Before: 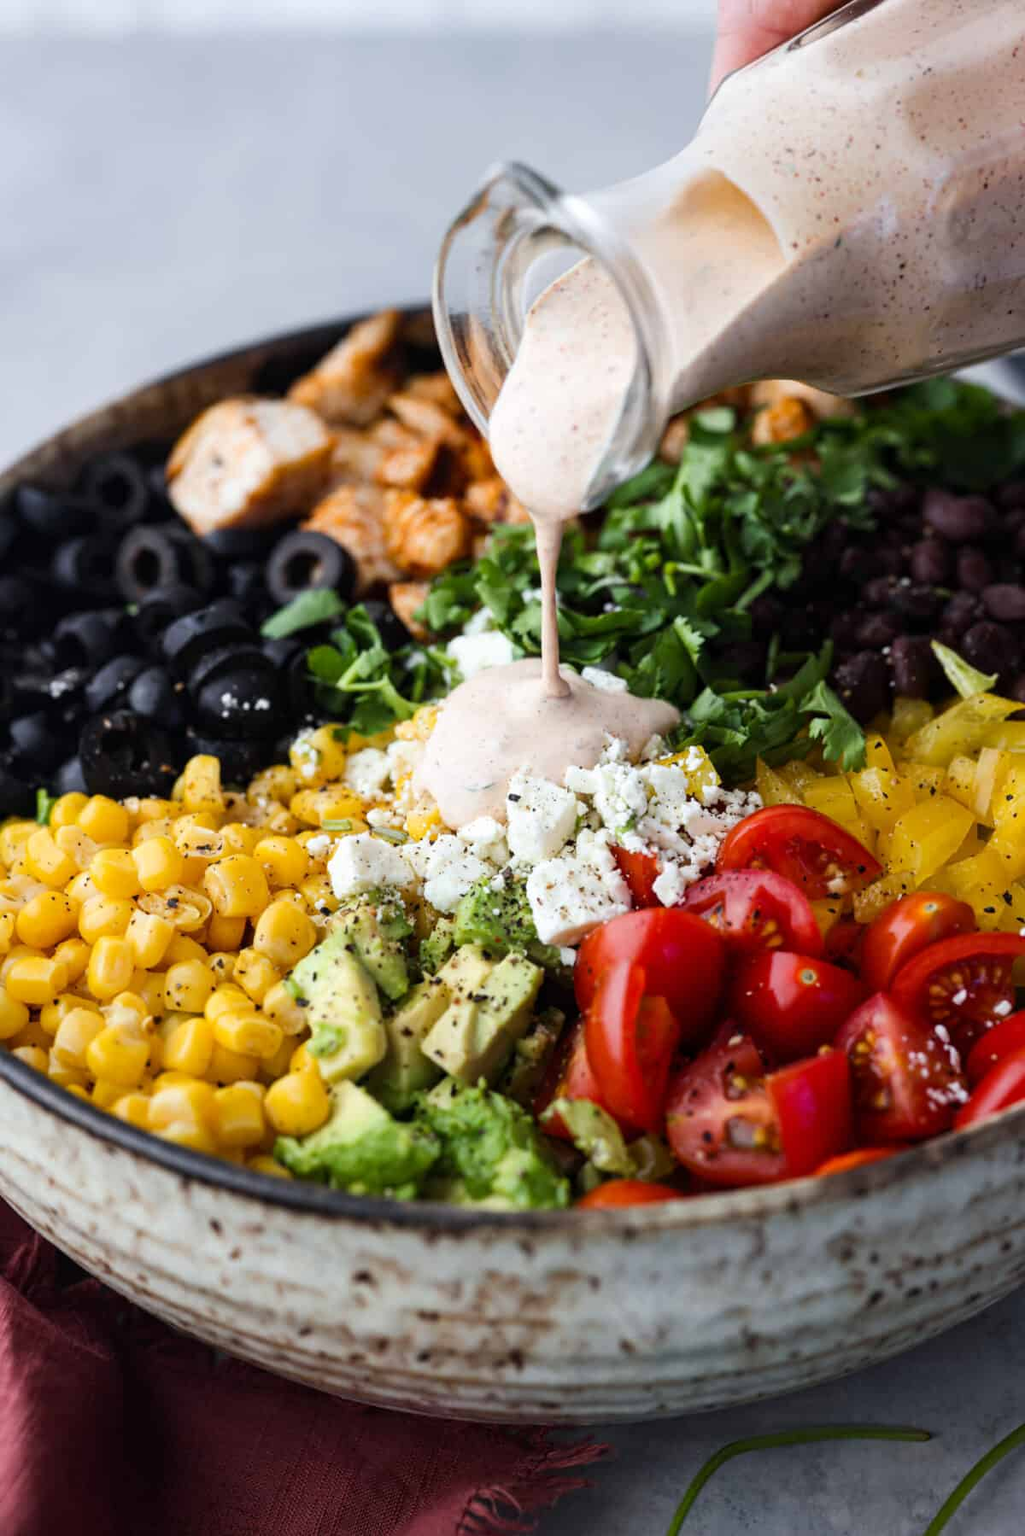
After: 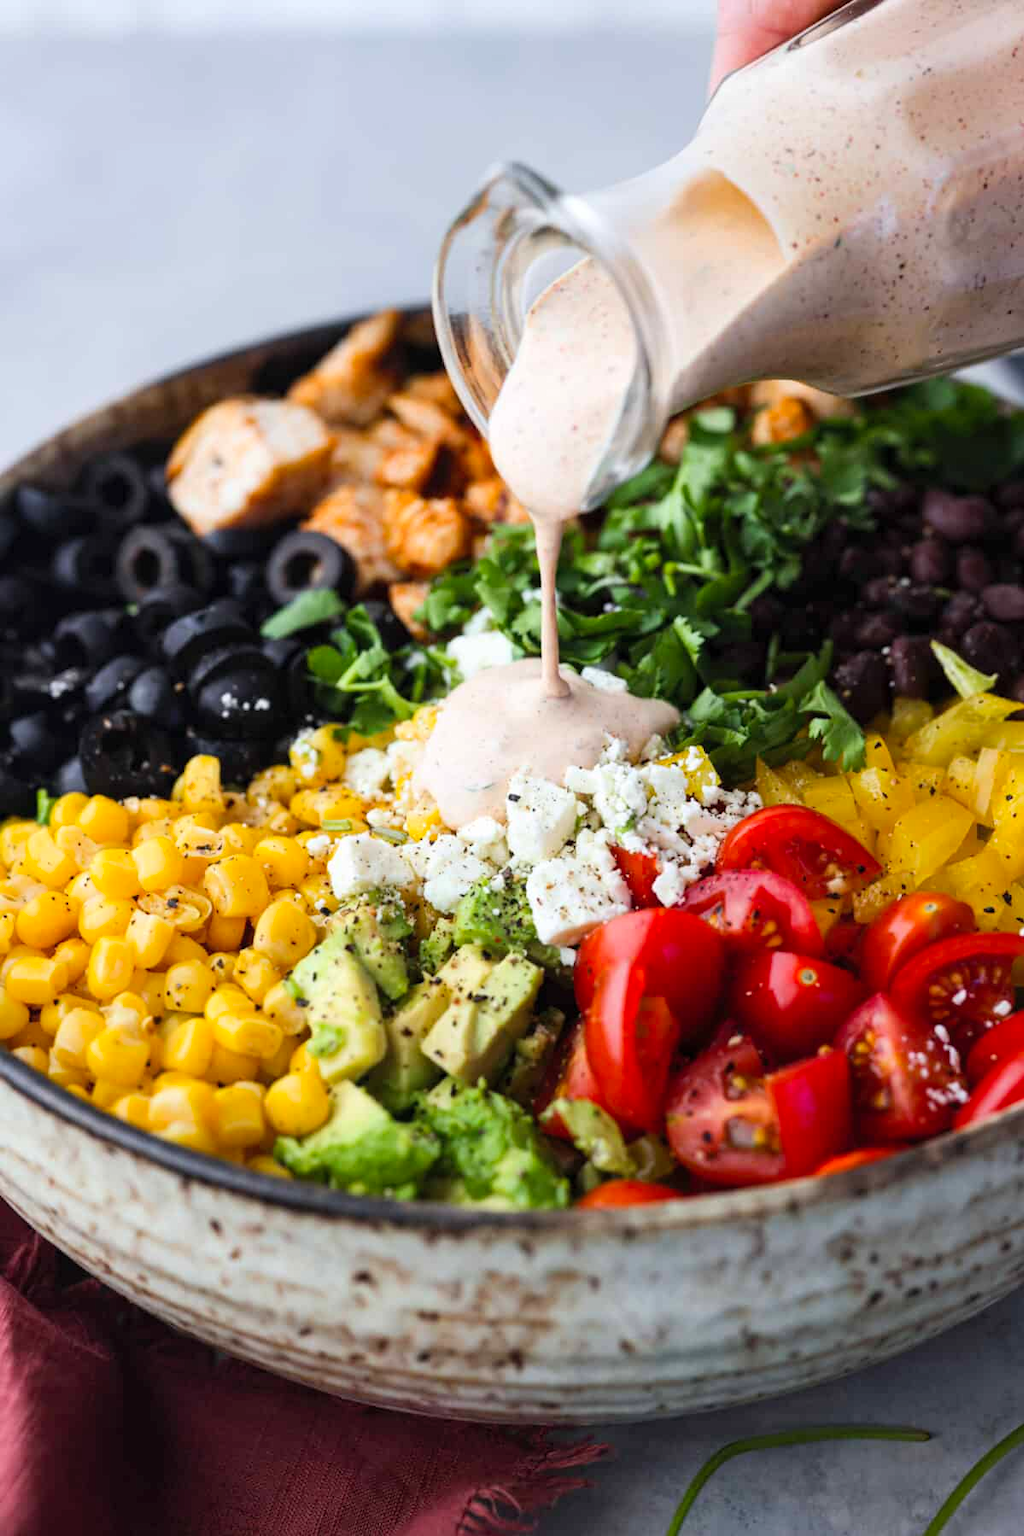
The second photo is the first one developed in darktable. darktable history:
contrast brightness saturation: contrast 0.075, brightness 0.077, saturation 0.179
